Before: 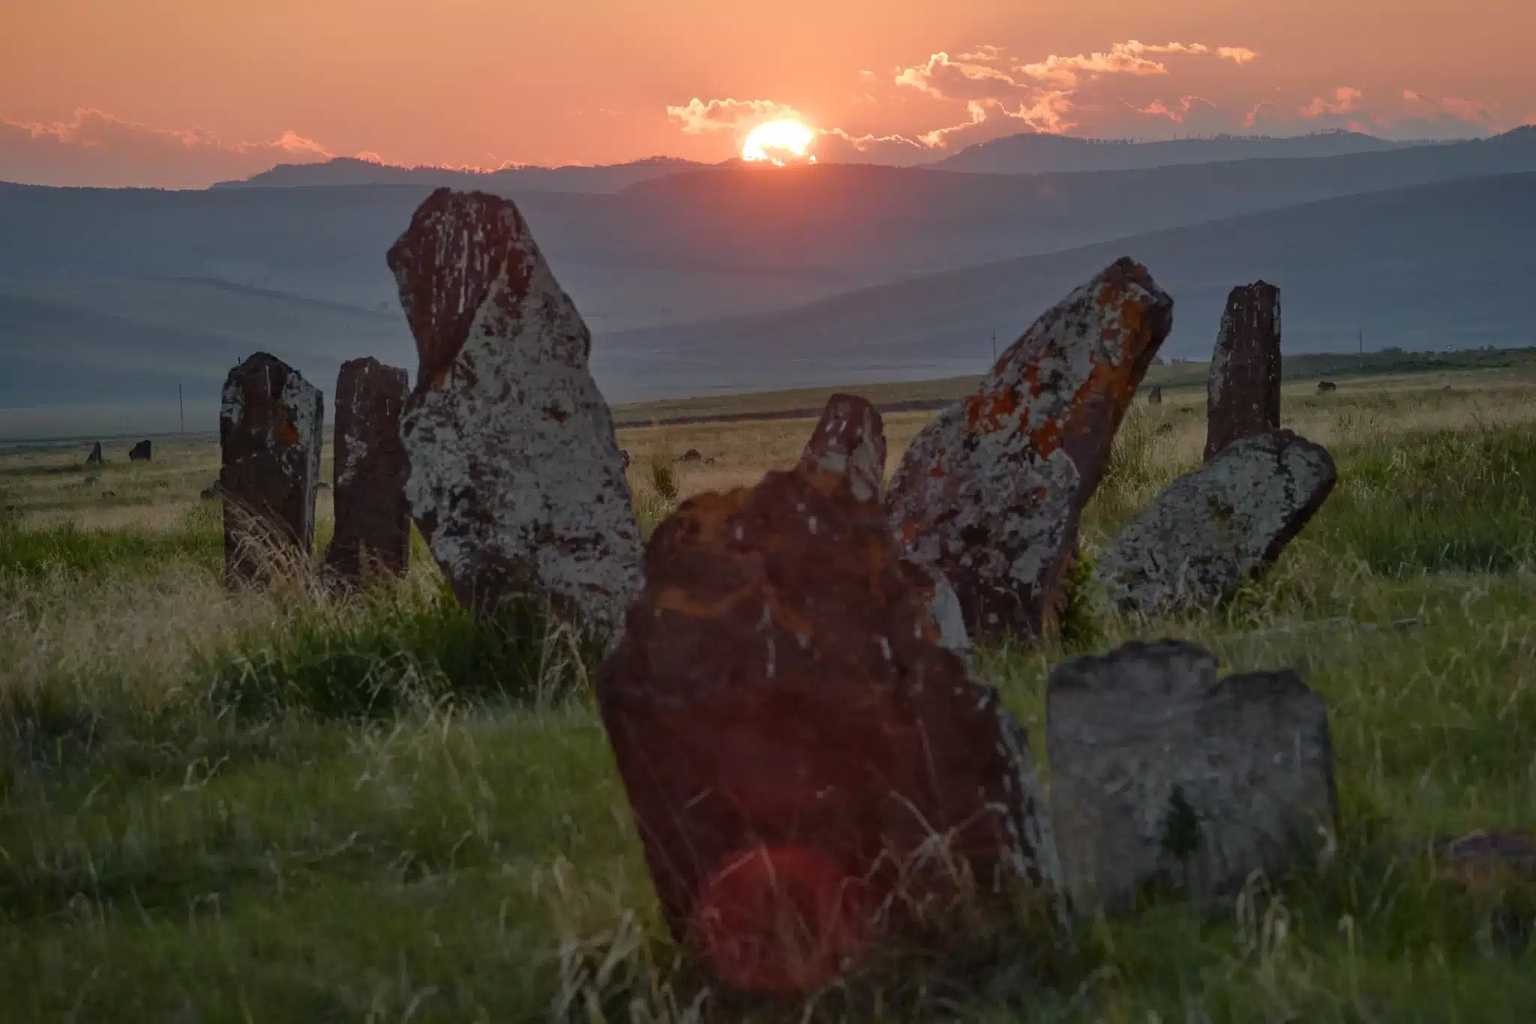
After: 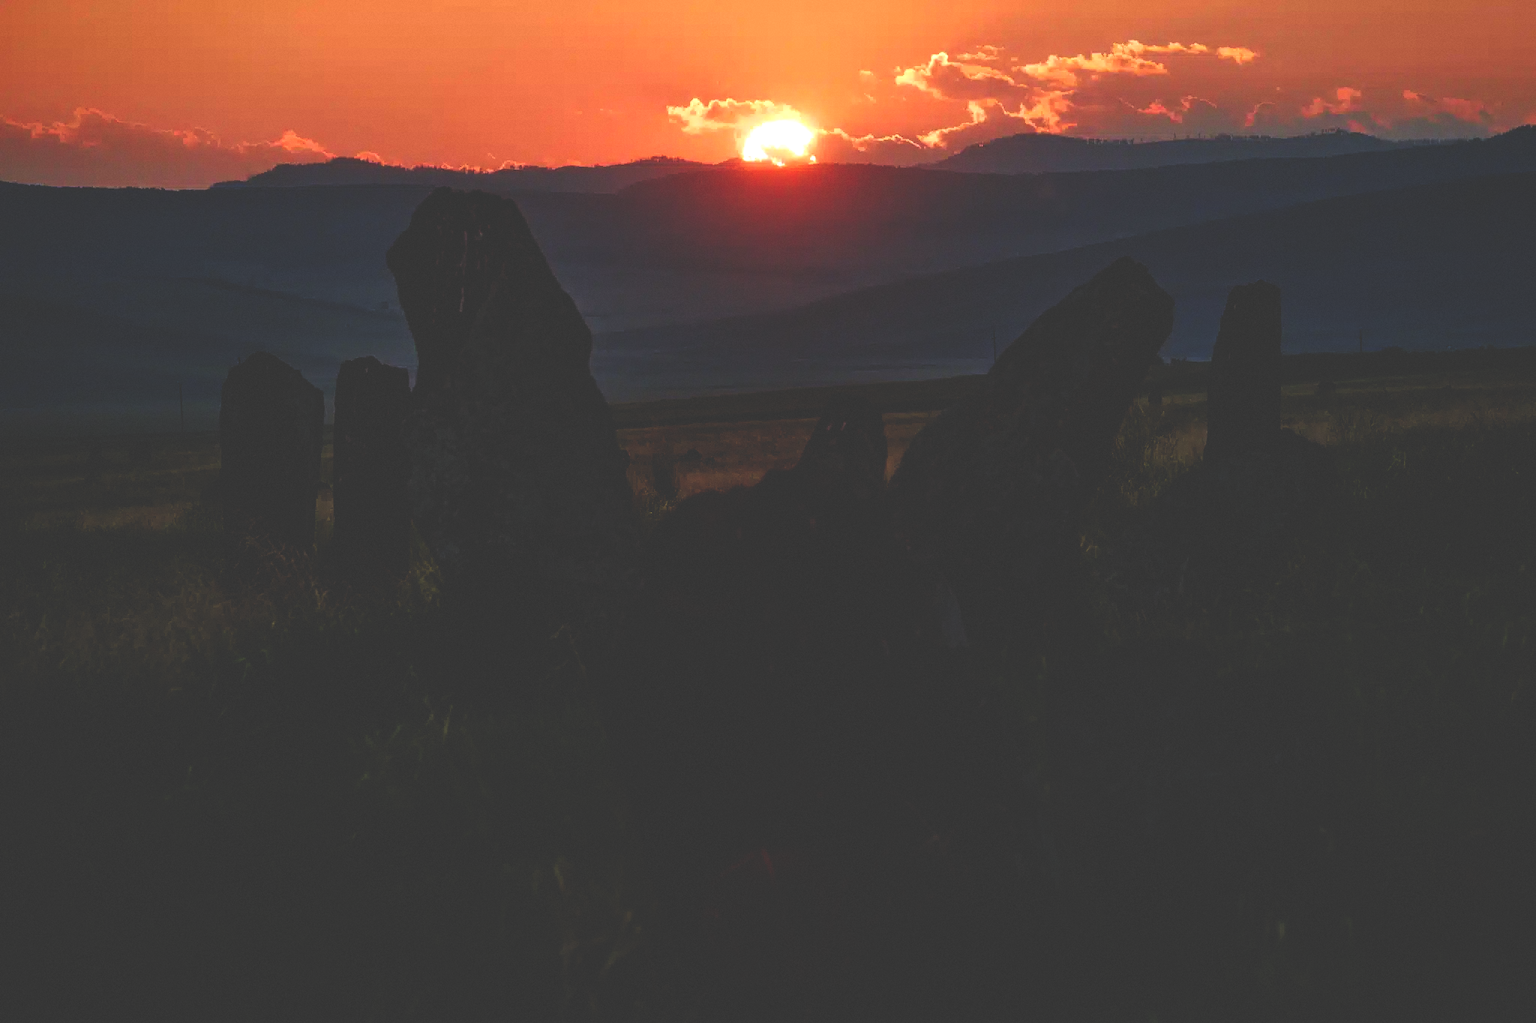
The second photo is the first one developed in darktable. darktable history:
base curve: curves: ch0 [(0, 0.036) (0.083, 0.04) (0.804, 1)], preserve colors none
grain: coarseness 0.09 ISO, strength 10%
